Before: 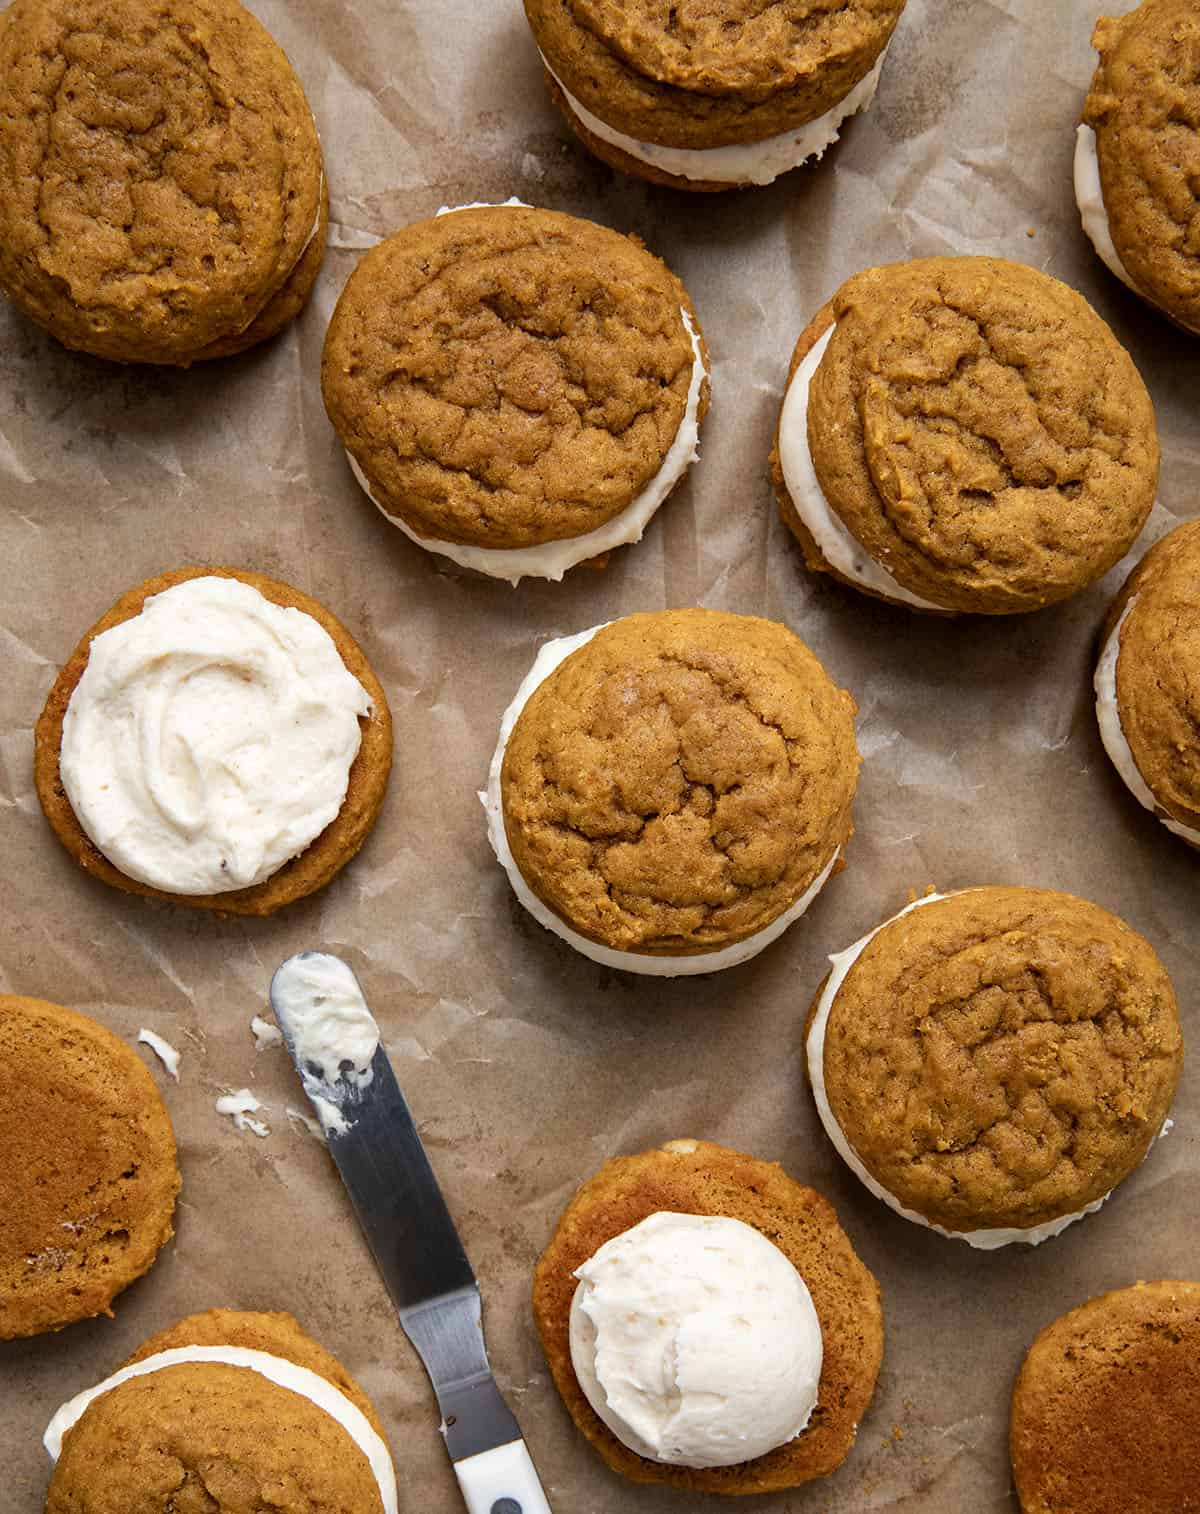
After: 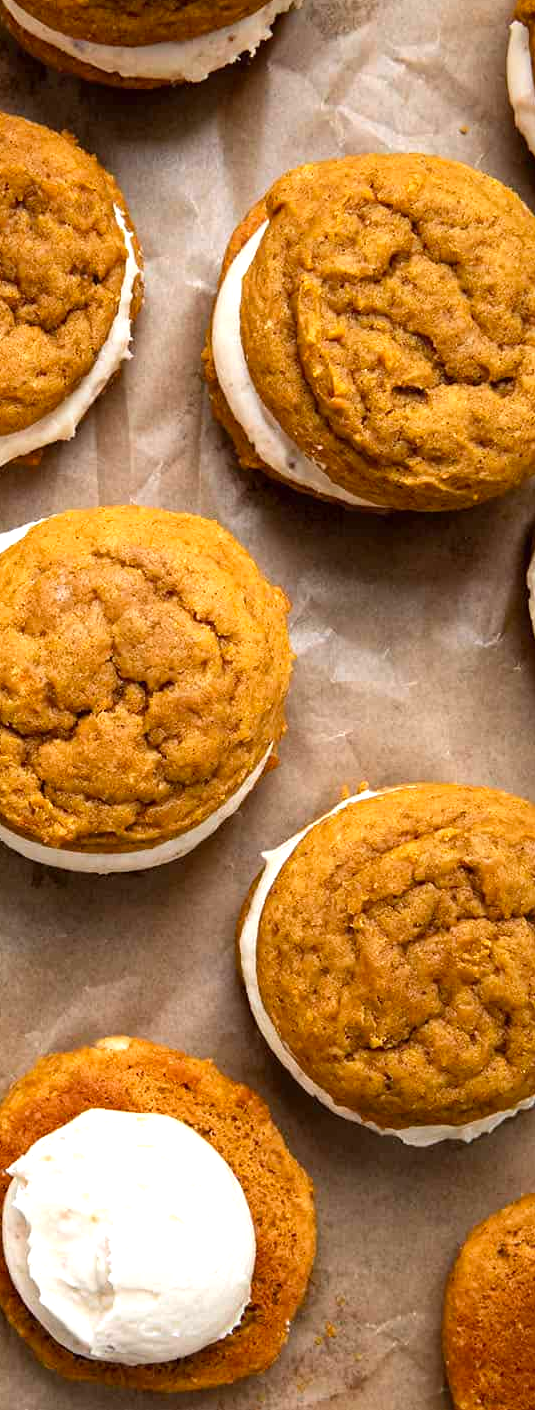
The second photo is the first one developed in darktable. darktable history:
exposure: exposure 0.568 EV, compensate highlight preservation false
crop: left 47.313%, top 6.808%, right 8.046%
